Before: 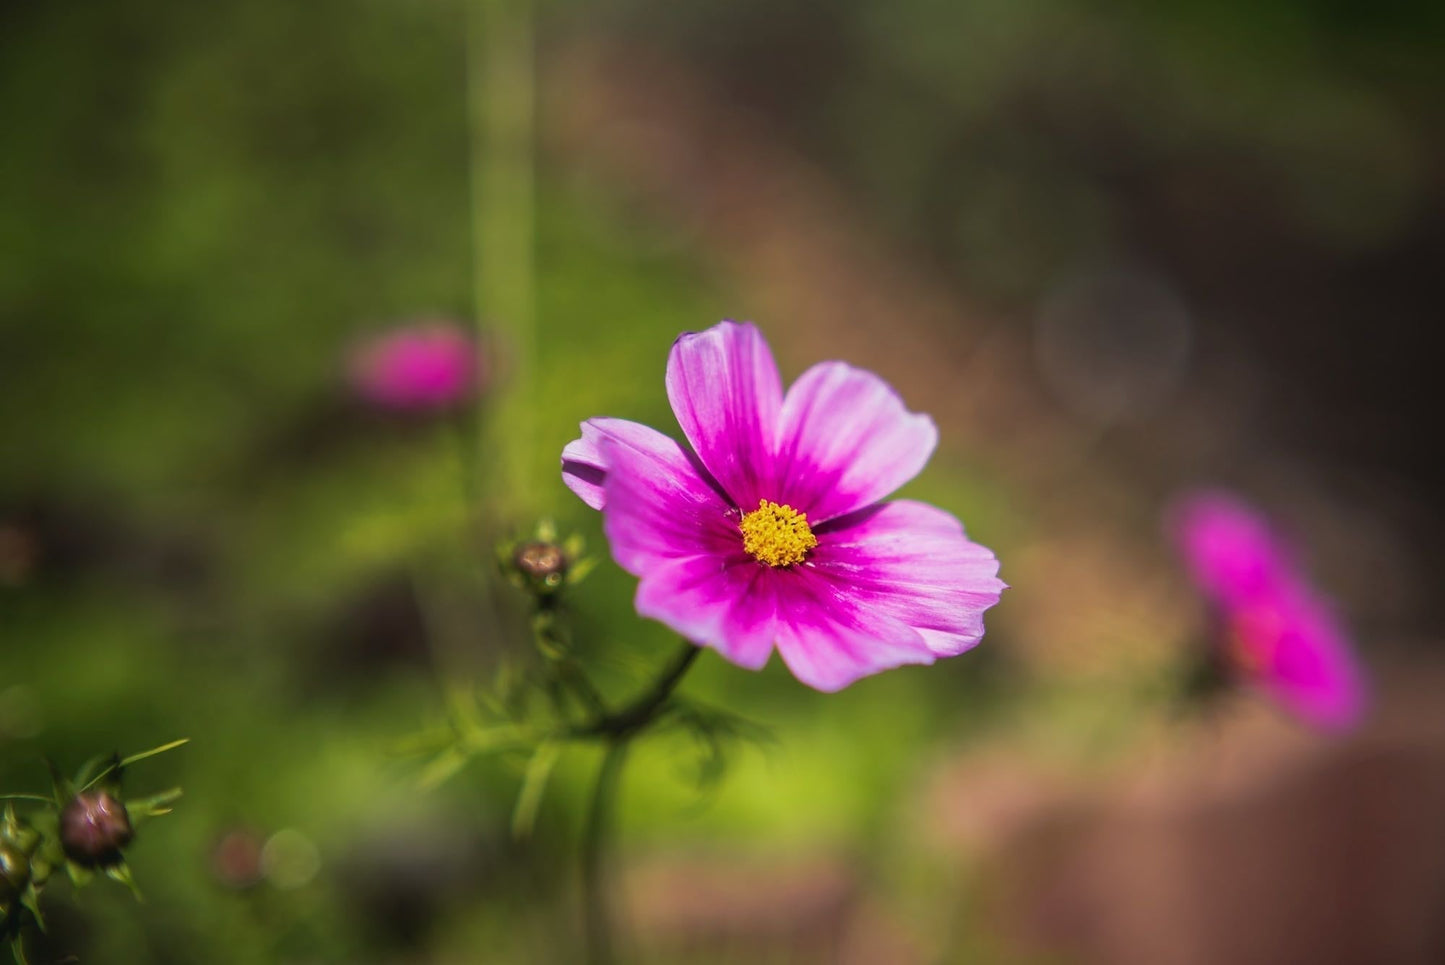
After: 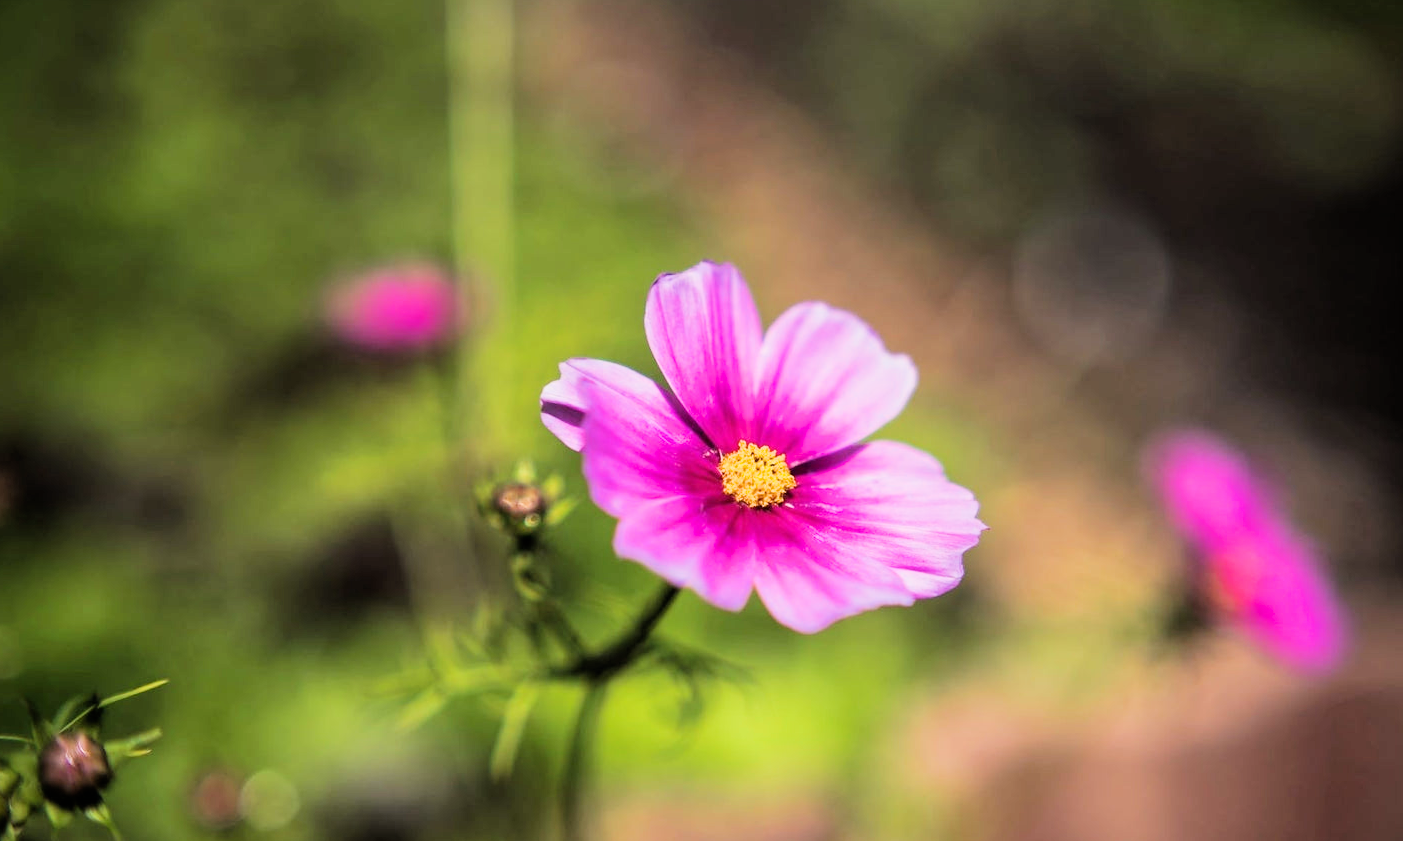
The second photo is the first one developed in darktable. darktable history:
crop: left 1.507%, top 6.147%, right 1.379%, bottom 6.637%
exposure: exposure 0.95 EV, compensate highlight preservation false
filmic rgb: black relative exposure -5 EV, hardness 2.88, contrast 1.3
